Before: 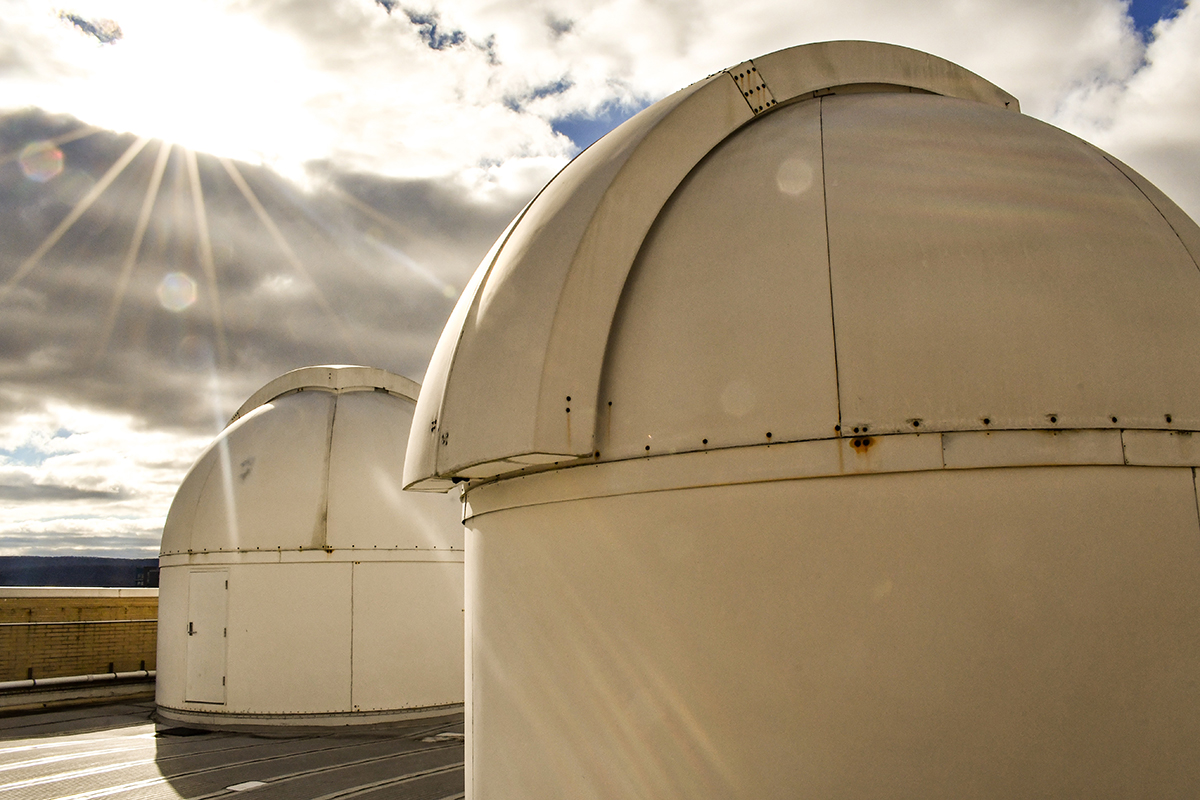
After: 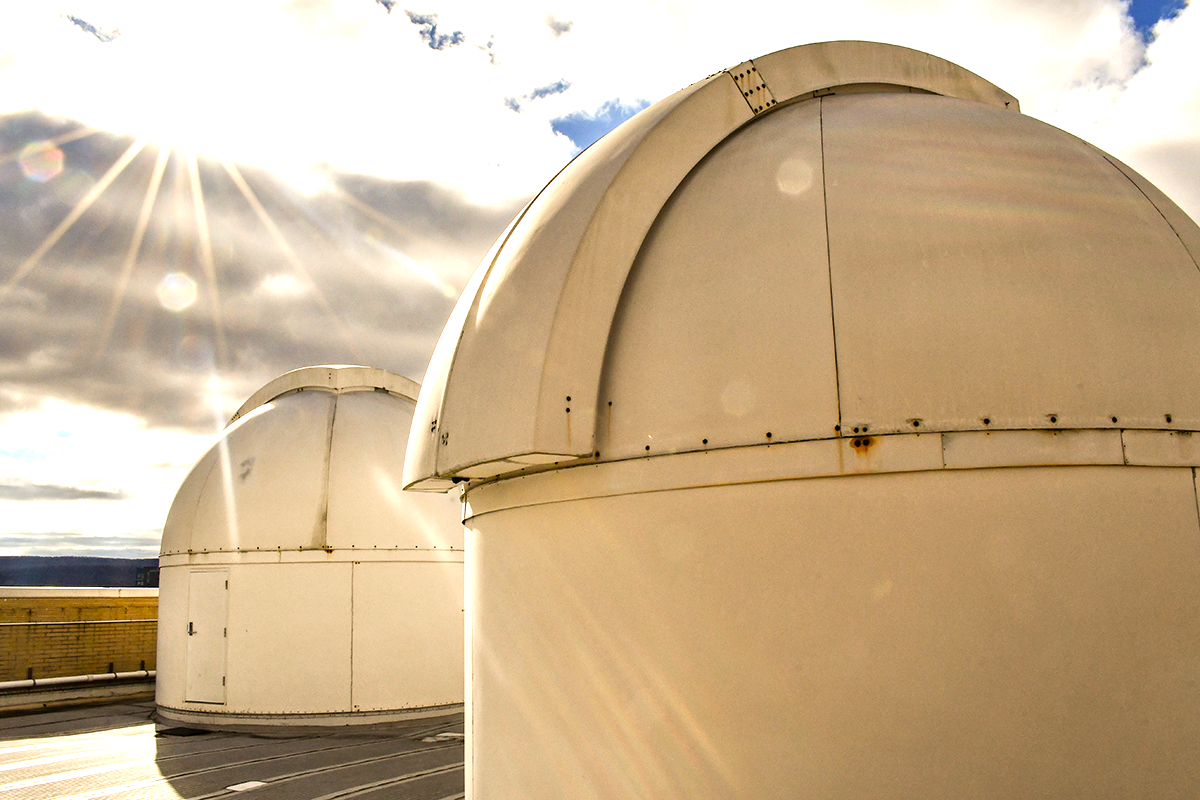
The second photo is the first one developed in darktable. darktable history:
exposure: exposure 0.741 EV, compensate highlight preservation false
